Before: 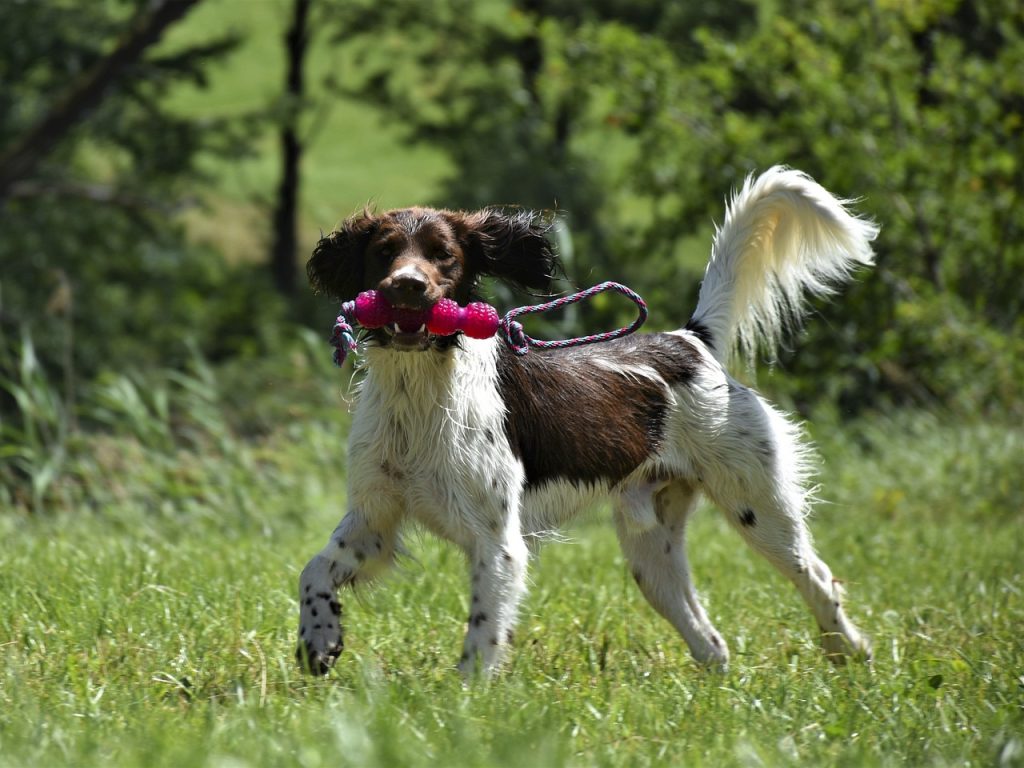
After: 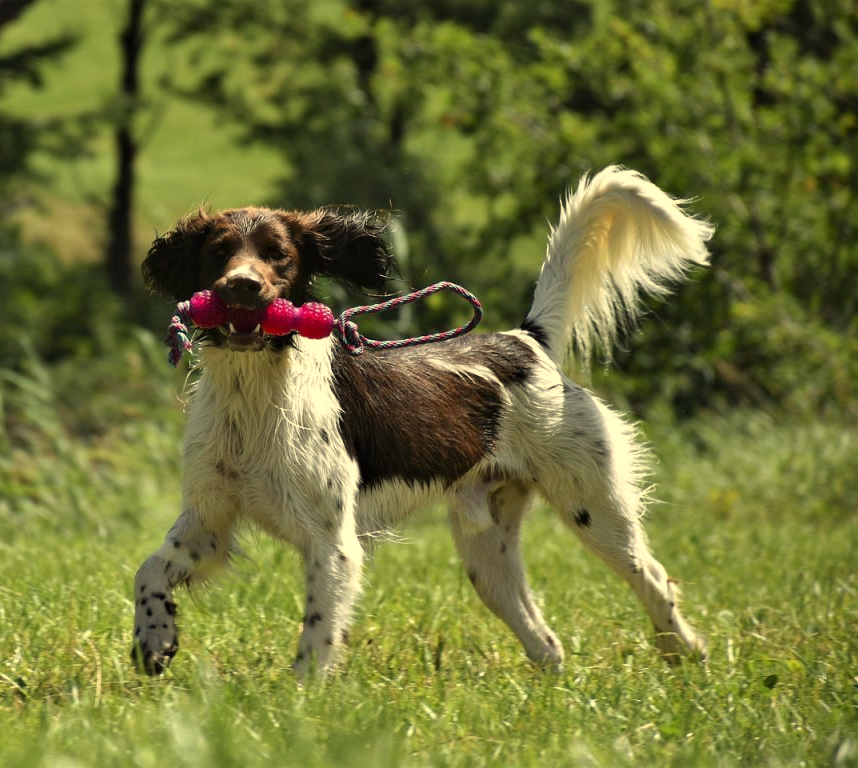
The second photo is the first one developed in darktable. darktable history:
crop: left 16.145%
white balance: red 1.08, blue 0.791
